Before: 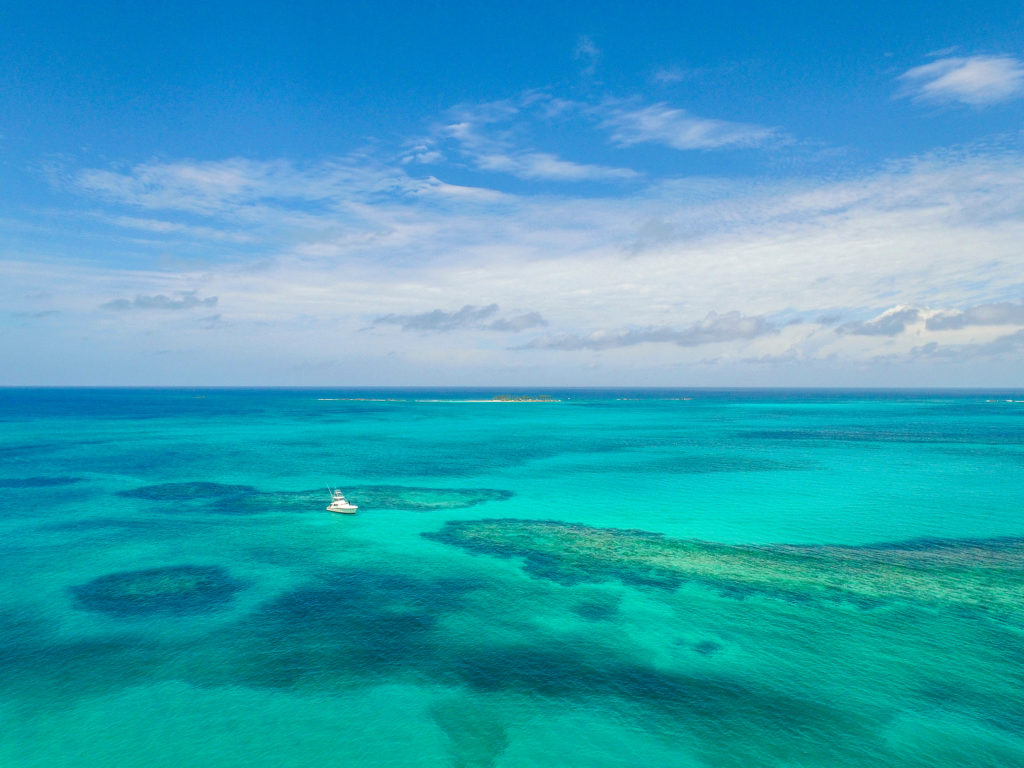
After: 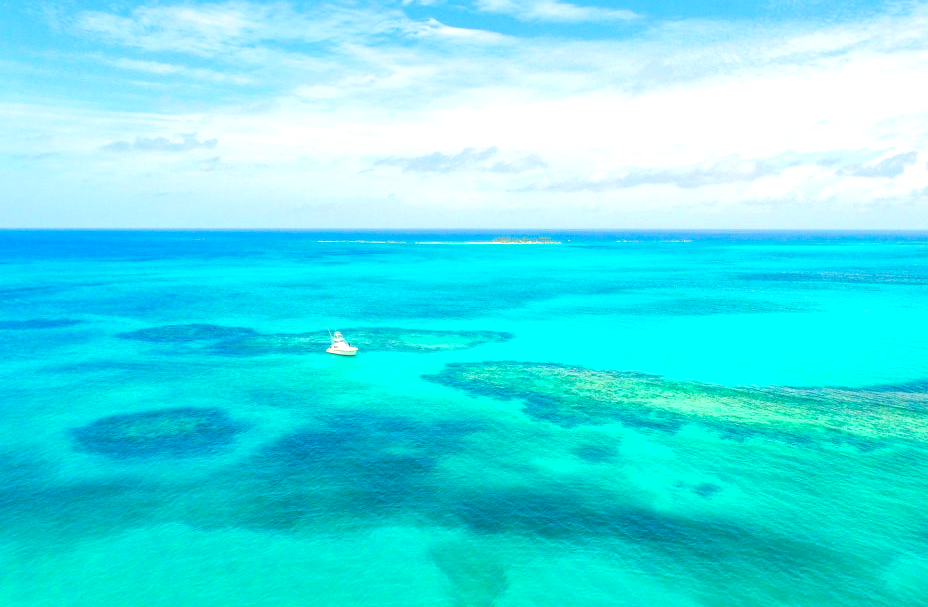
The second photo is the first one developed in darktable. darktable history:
levels: levels [0.044, 0.416, 0.908]
exposure: exposure 0.467 EV, compensate highlight preservation false
crop: top 20.634%, right 9.338%, bottom 0.208%
